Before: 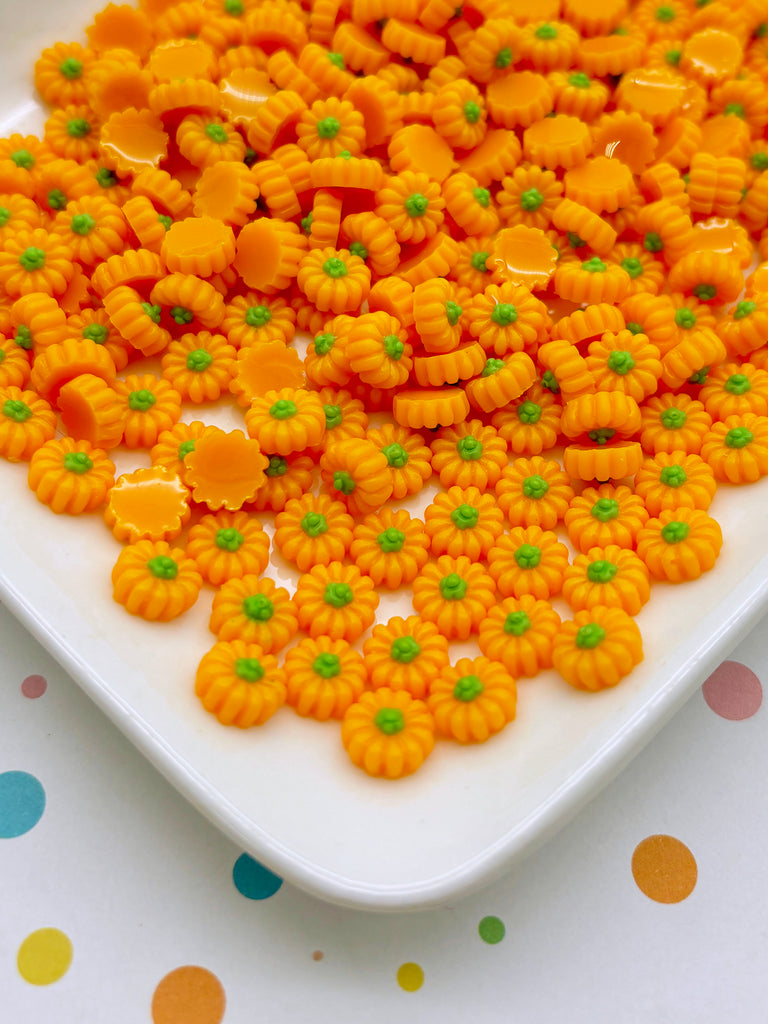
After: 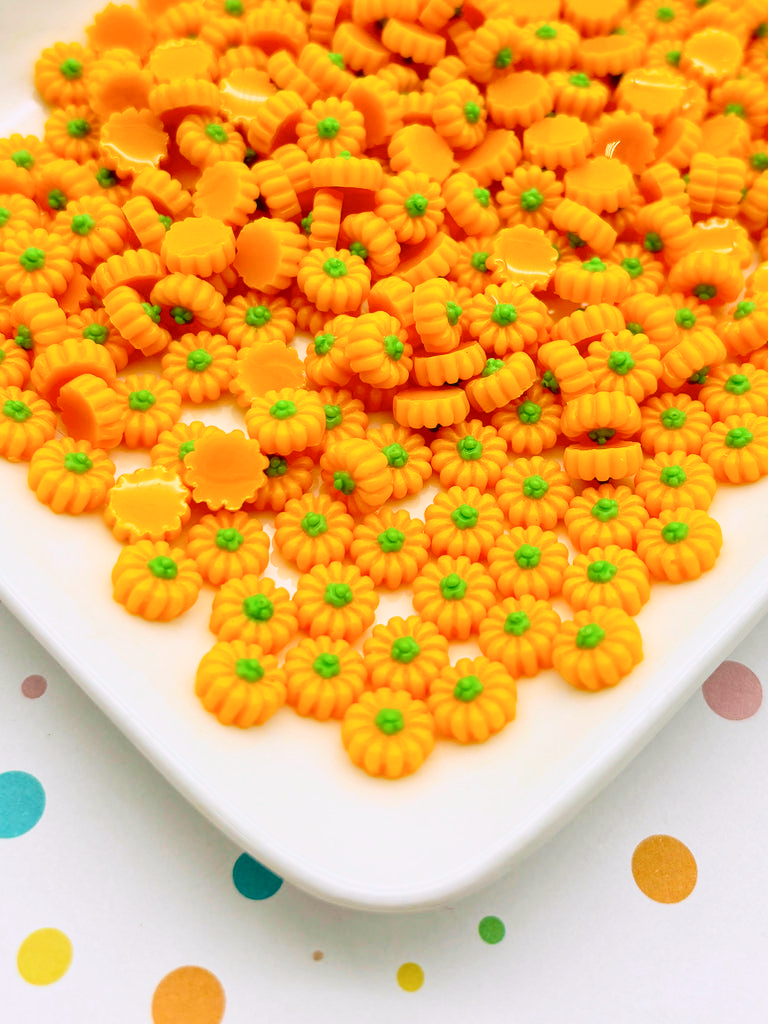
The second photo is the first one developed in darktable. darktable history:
tone curve: curves: ch0 [(0, 0.049) (0.113, 0.084) (0.285, 0.301) (0.673, 0.796) (0.845, 0.932) (0.994, 0.971)]; ch1 [(0, 0) (0.456, 0.424) (0.498, 0.5) (0.57, 0.557) (0.631, 0.635) (1, 1)]; ch2 [(0, 0) (0.395, 0.398) (0.44, 0.456) (0.502, 0.507) (0.55, 0.559) (0.67, 0.702) (1, 1)], color space Lab, independent channels, preserve colors none
